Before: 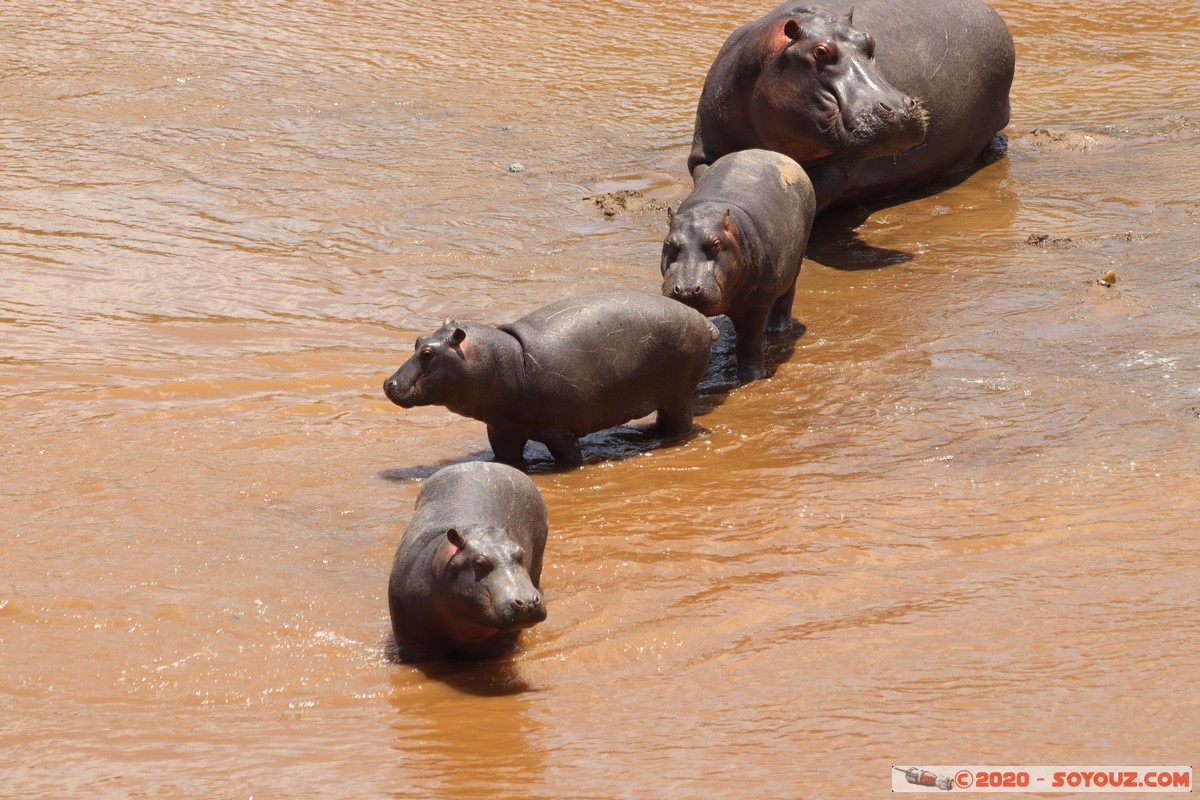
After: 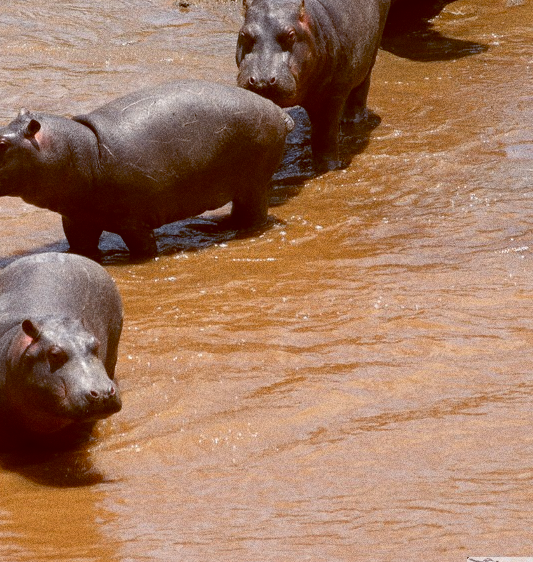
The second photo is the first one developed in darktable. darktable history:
grain: coarseness 0.09 ISO, strength 40%
contrast brightness saturation: contrast 0.03, brightness -0.04
color balance: lift [1, 1.015, 1.004, 0.985], gamma [1, 0.958, 0.971, 1.042], gain [1, 0.956, 0.977, 1.044]
crop: left 35.432%, top 26.233%, right 20.145%, bottom 3.432%
